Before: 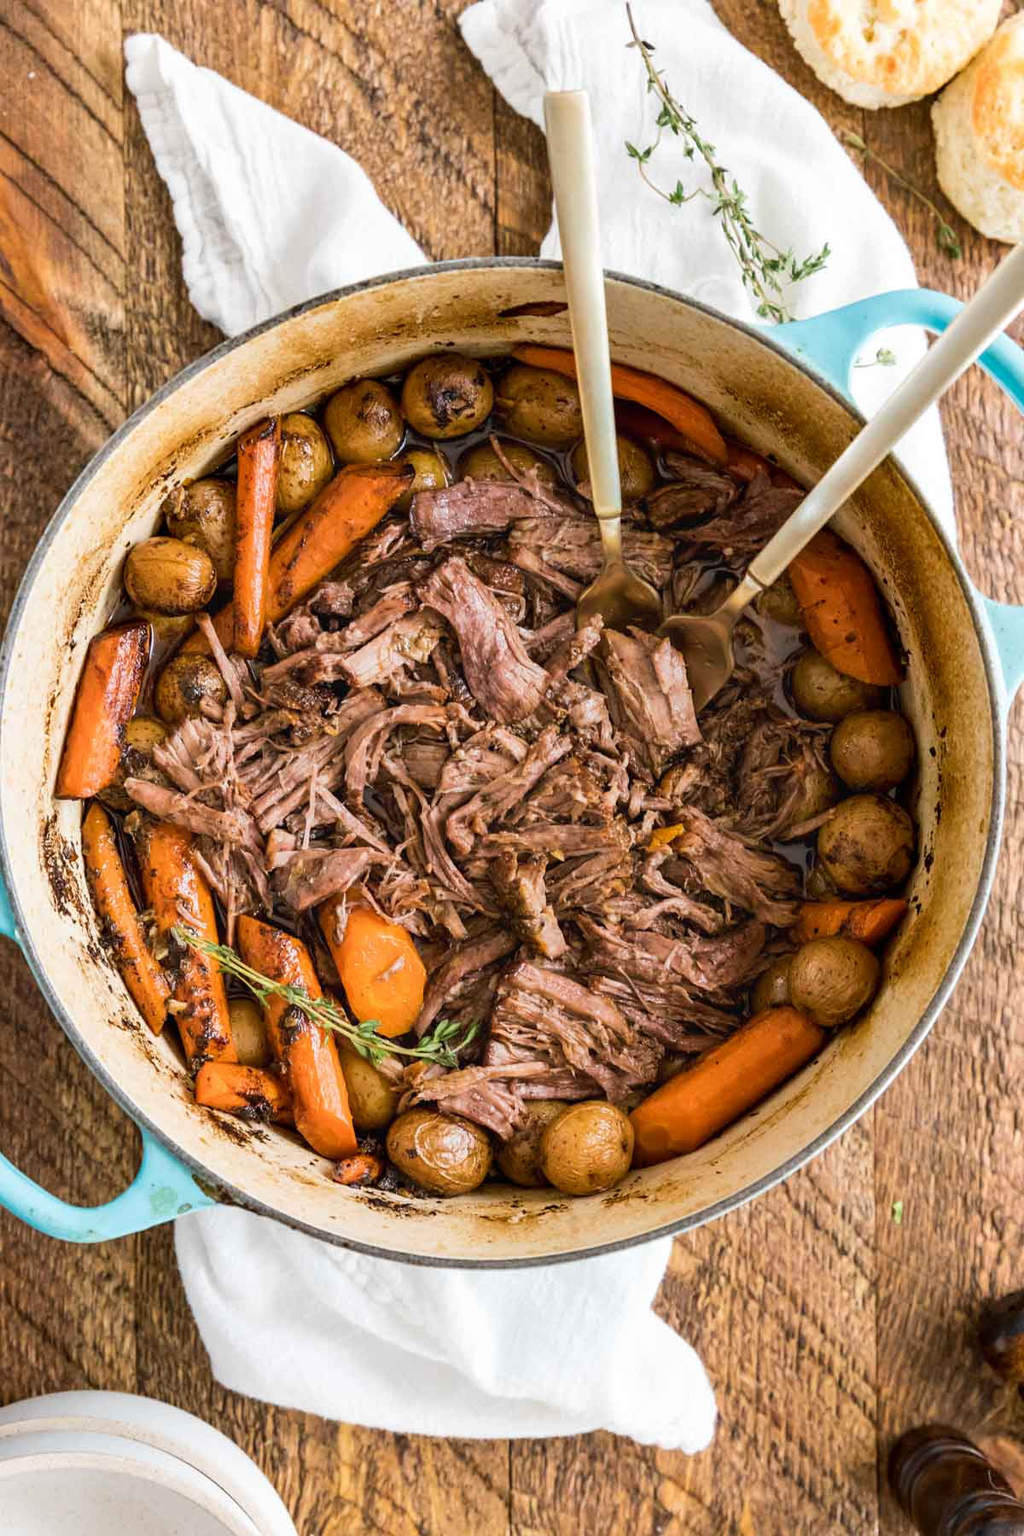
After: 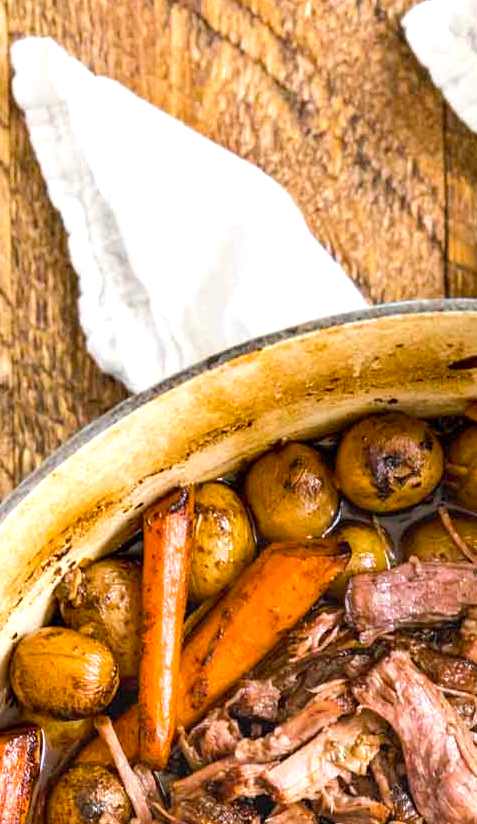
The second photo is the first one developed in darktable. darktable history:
crop and rotate: left 11.283%, top 0.119%, right 48.889%, bottom 54.05%
exposure: exposure 0.6 EV, compensate highlight preservation false
tone equalizer: edges refinement/feathering 500, mask exposure compensation -1.57 EV, preserve details no
color balance rgb: perceptual saturation grading › global saturation 25.859%, global vibrance -17.307%, contrast -5.54%
